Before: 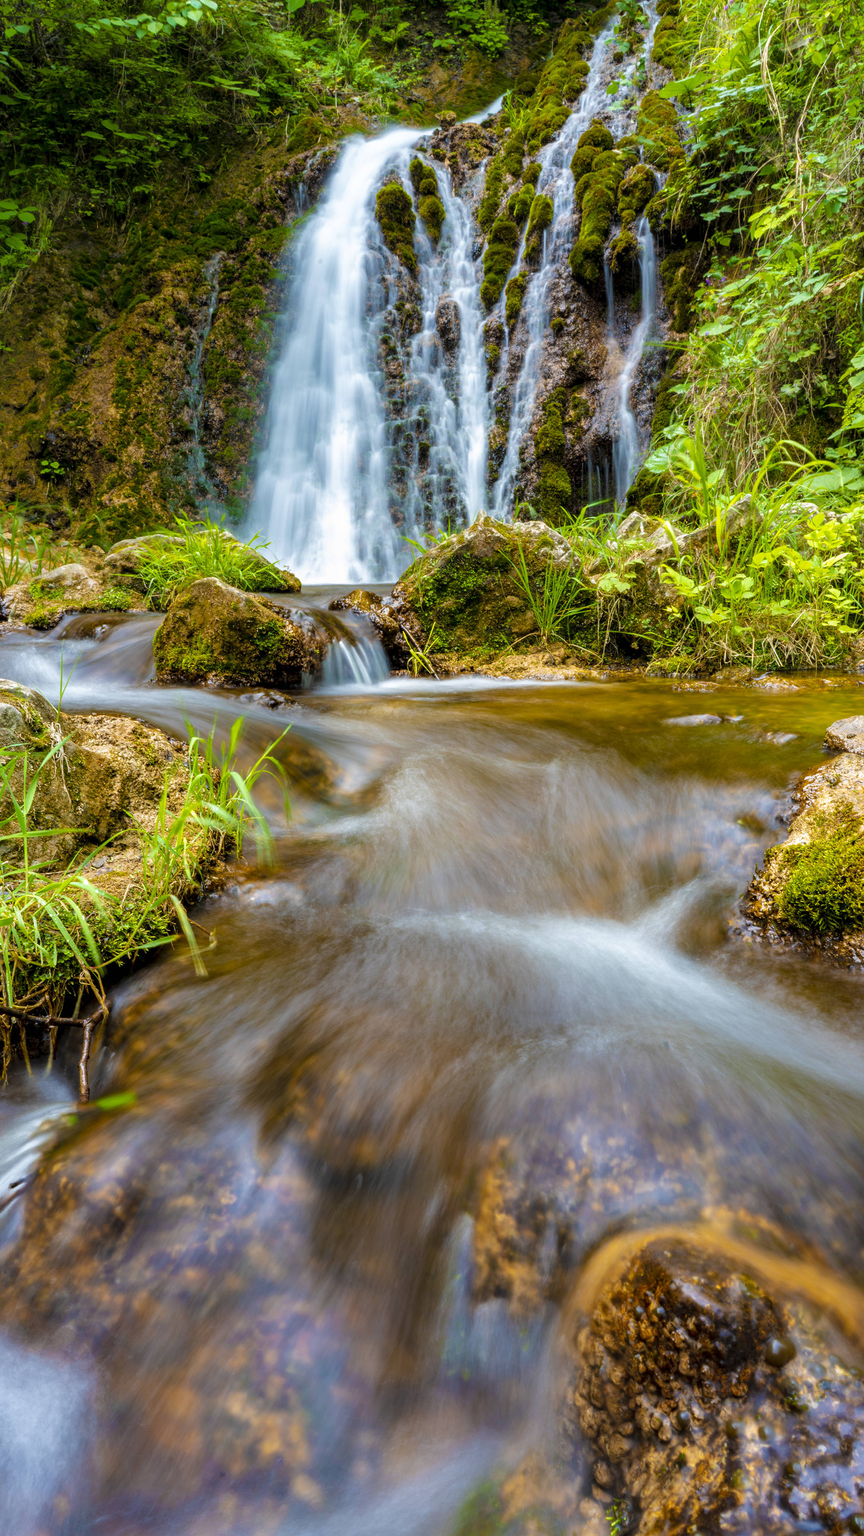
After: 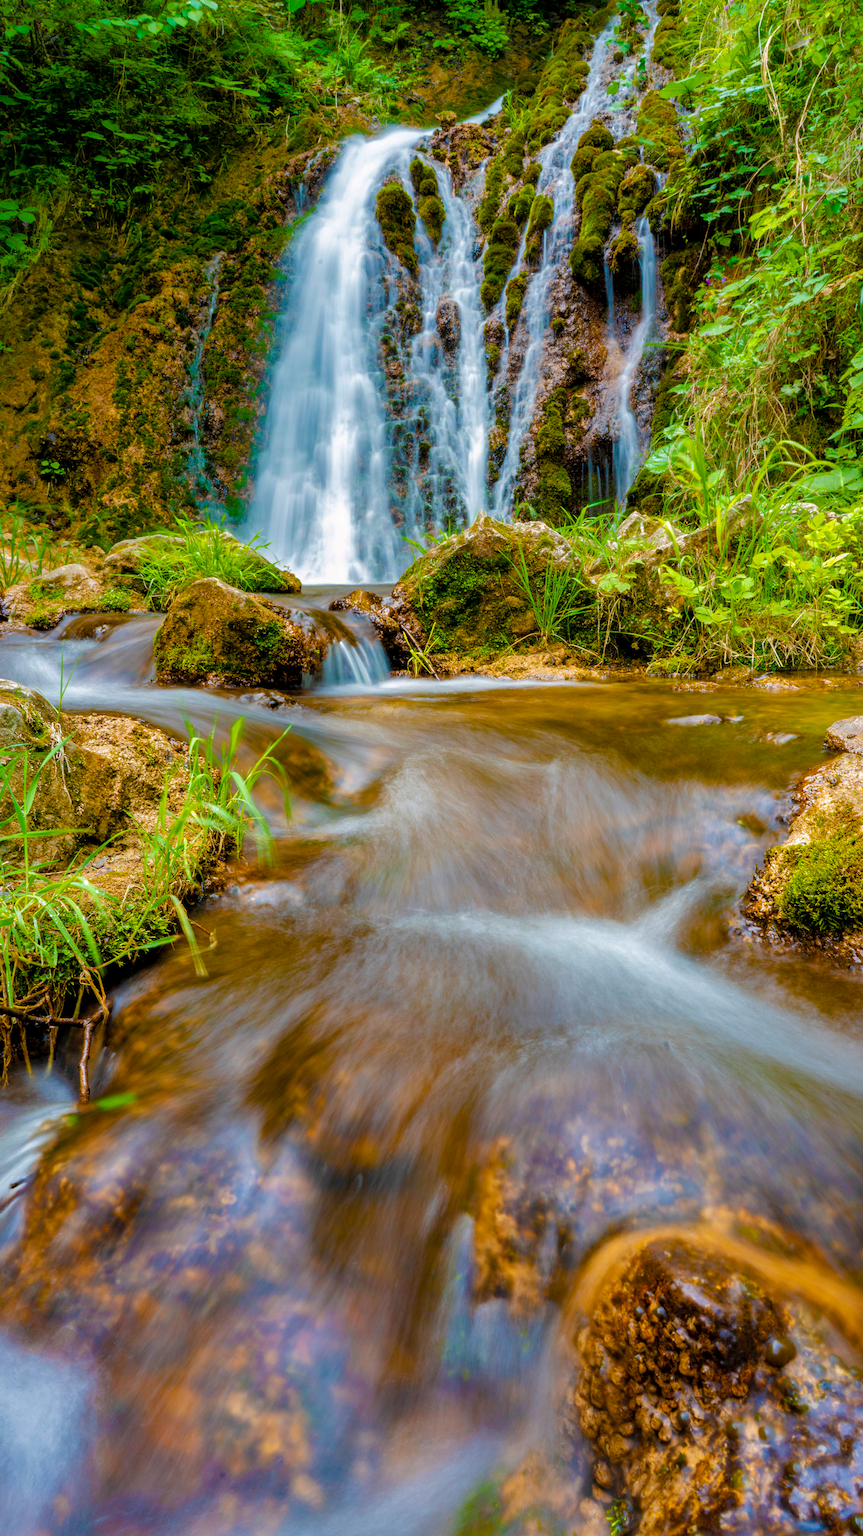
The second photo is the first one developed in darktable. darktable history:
shadows and highlights: shadows 40.23, highlights -60.02
color balance rgb: highlights gain › chroma 0.197%, highlights gain › hue 330.19°, perceptual saturation grading › global saturation 40.743%, perceptual saturation grading › highlights -50.092%, perceptual saturation grading › shadows 30.628%
